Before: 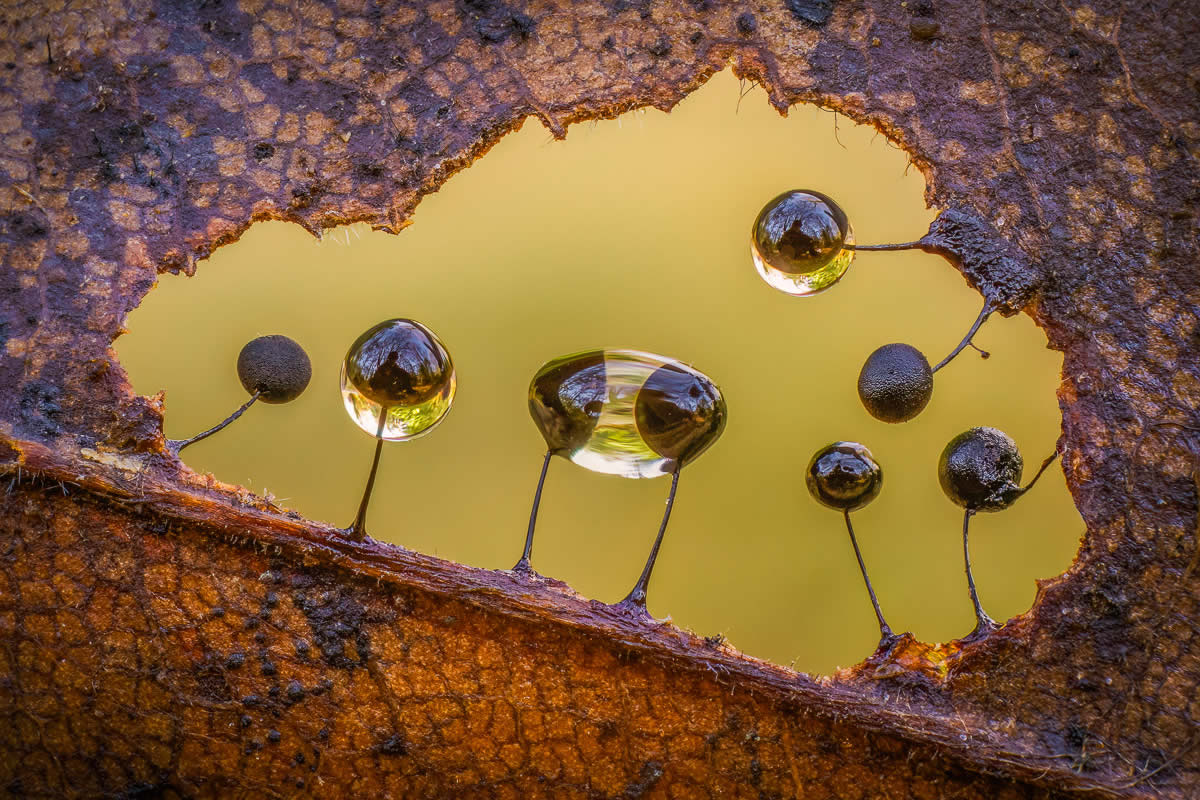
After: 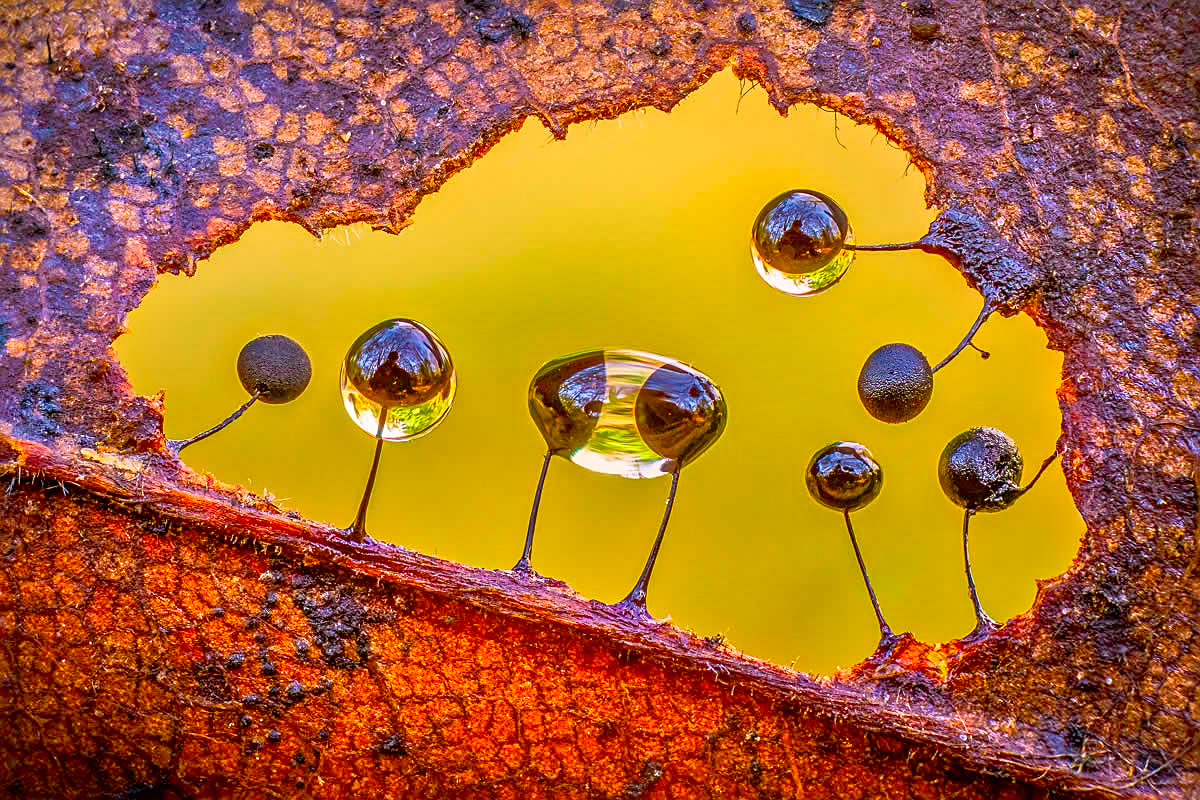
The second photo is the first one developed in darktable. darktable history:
contrast brightness saturation: contrast 0.116, brightness -0.119, saturation 0.197
tone curve: curves: ch0 [(0, 0) (0.051, 0.03) (0.096, 0.071) (0.243, 0.246) (0.461, 0.515) (0.605, 0.692) (0.761, 0.85) (0.881, 0.933) (1, 0.984)]; ch1 [(0, 0) (0.1, 0.038) (0.318, 0.243) (0.431, 0.384) (0.488, 0.475) (0.499, 0.499) (0.534, 0.546) (0.567, 0.592) (0.601, 0.632) (0.734, 0.809) (1, 1)]; ch2 [(0, 0) (0.297, 0.257) (0.414, 0.379) (0.453, 0.45) (0.479, 0.483) (0.504, 0.499) (0.52, 0.519) (0.541, 0.554) (0.614, 0.652) (0.817, 0.874) (1, 1)], color space Lab, independent channels, preserve colors none
sharpen: on, module defaults
tone equalizer: -7 EV 0.157 EV, -6 EV 0.621 EV, -5 EV 1.12 EV, -4 EV 1.34 EV, -3 EV 1.13 EV, -2 EV 0.6 EV, -1 EV 0.165 EV, mask exposure compensation -0.5 EV
shadows and highlights: on, module defaults
